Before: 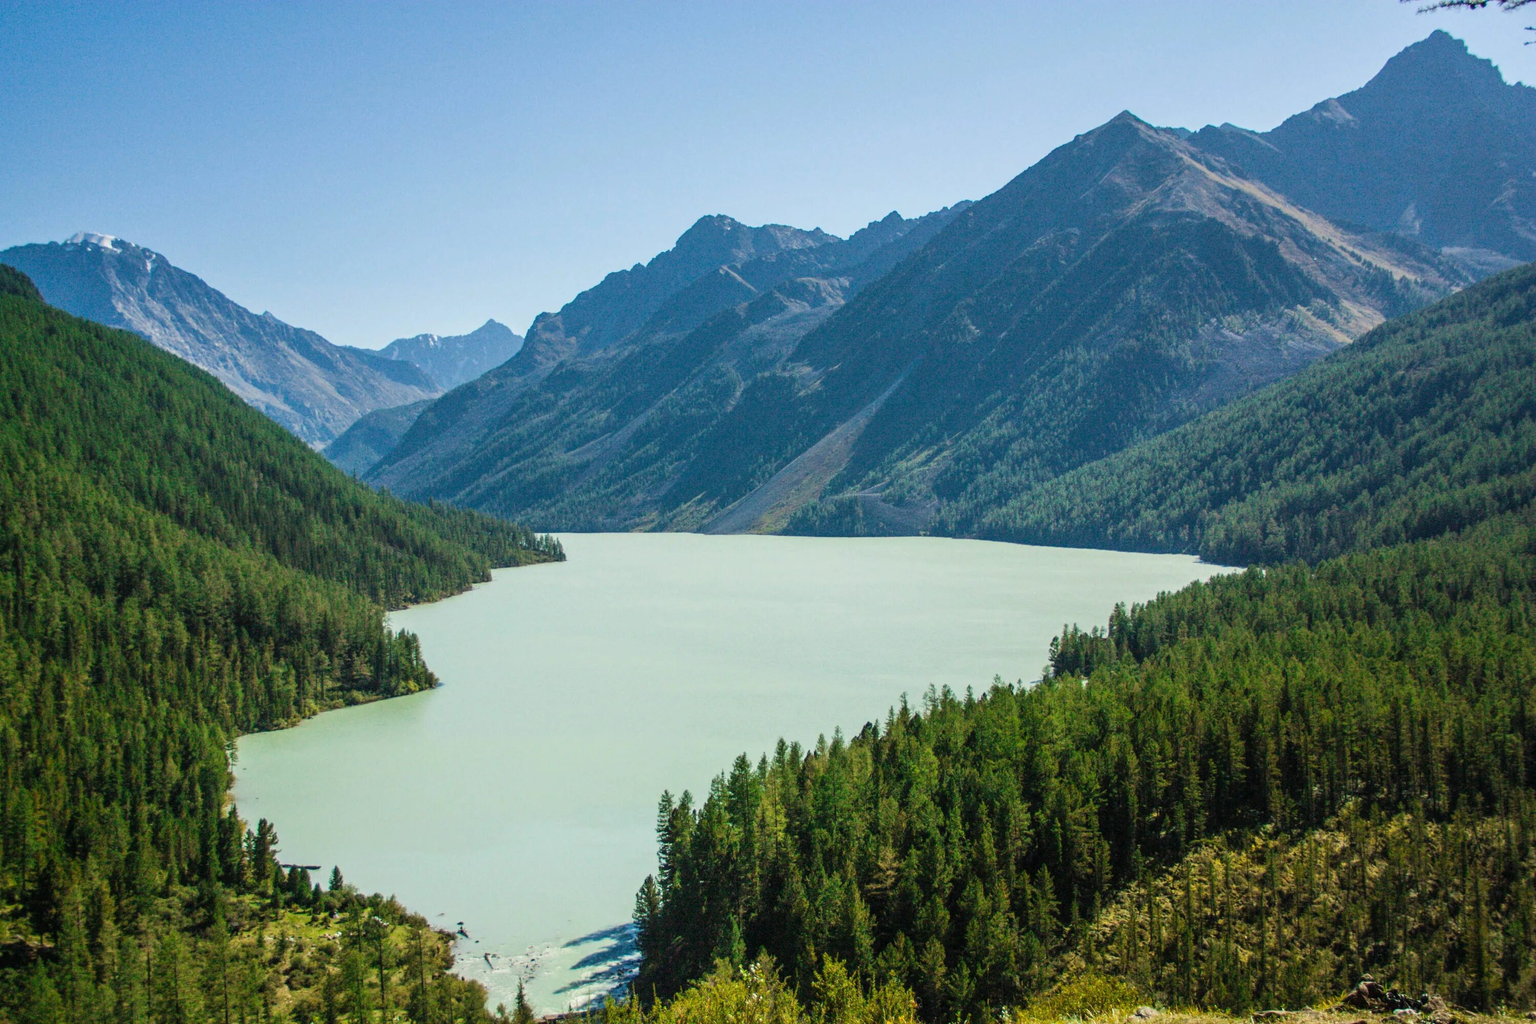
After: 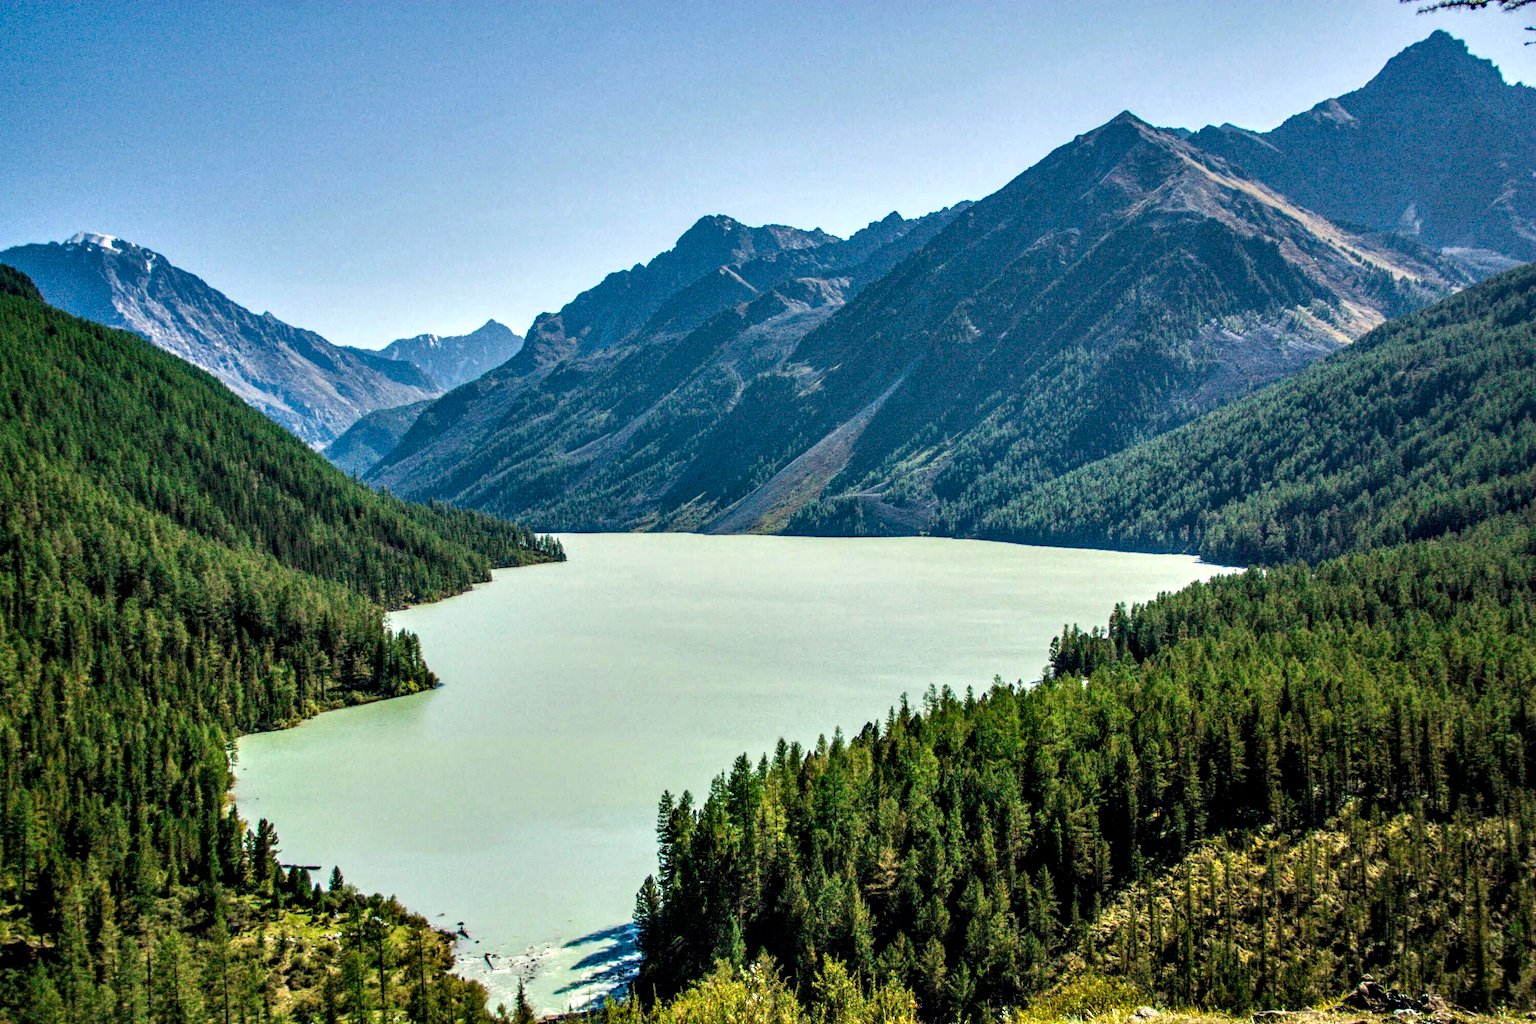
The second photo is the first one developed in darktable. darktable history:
haze removal: compatibility mode true, adaptive false
contrast equalizer: octaves 7, y [[0.6 ×6], [0.55 ×6], [0 ×6], [0 ×6], [0 ×6]]
local contrast: on, module defaults
